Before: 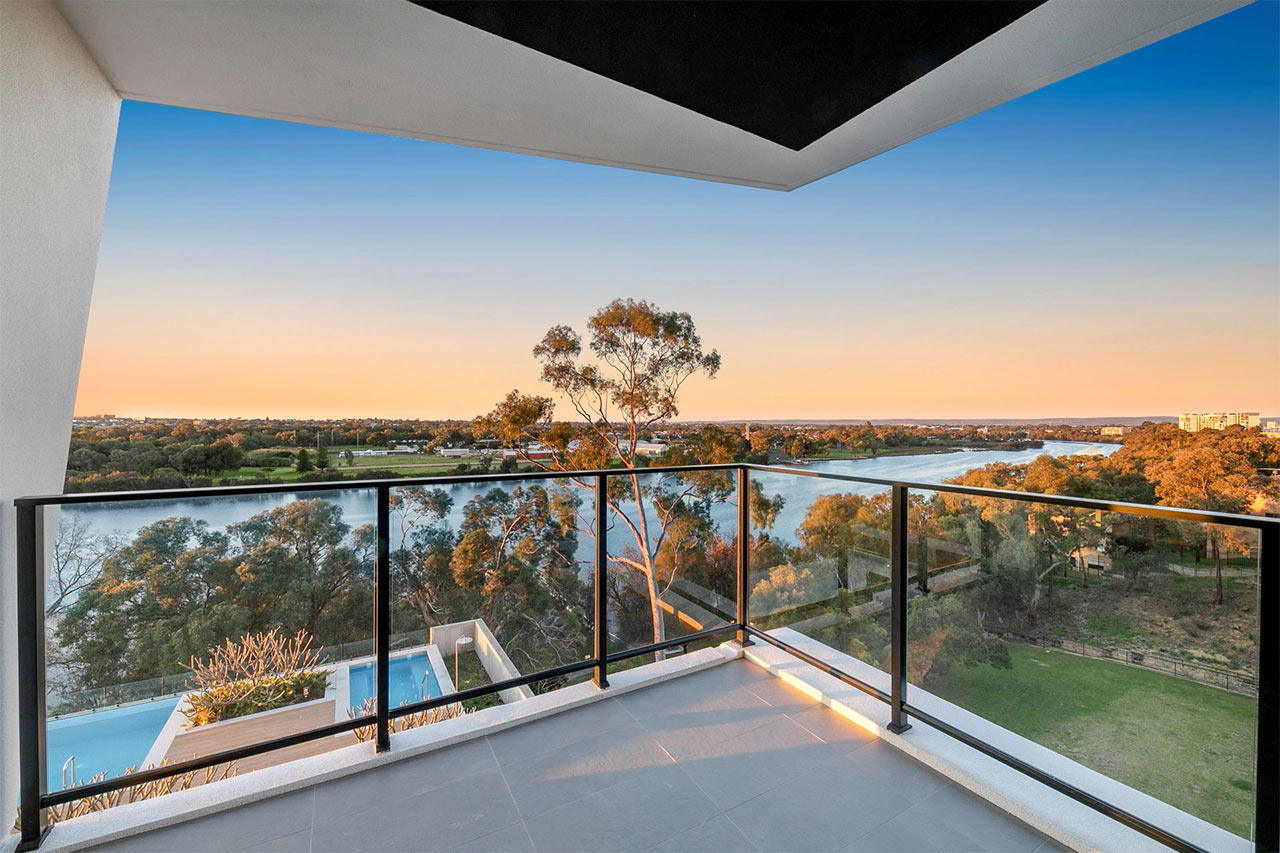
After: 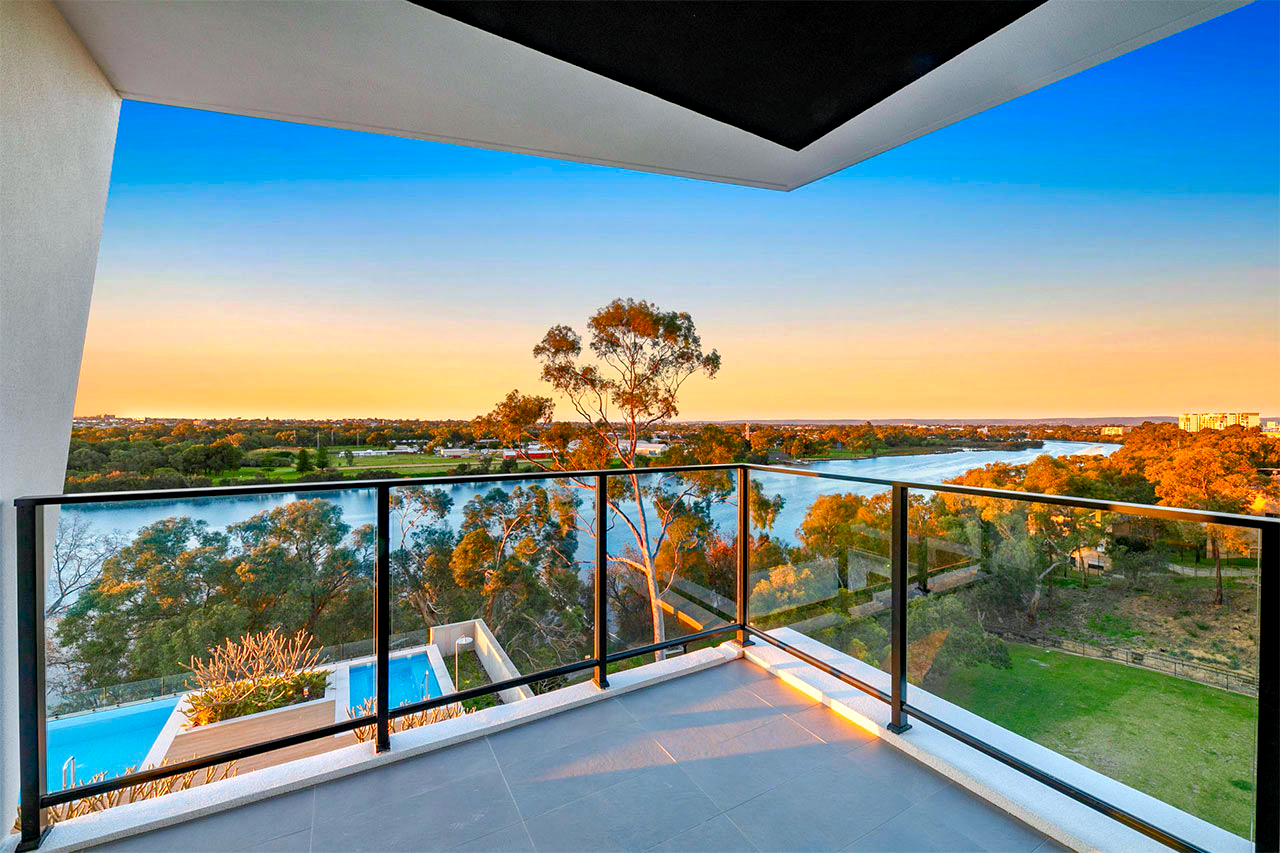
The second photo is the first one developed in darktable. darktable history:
color balance rgb: shadows lift › hue 85.98°, perceptual saturation grading › global saturation 20%, perceptual saturation grading › highlights -25.417%, perceptual saturation grading › shadows 25.086%, global vibrance 19.708%
tone equalizer: -8 EV -0.563 EV, edges refinement/feathering 500, mask exposure compensation -1.57 EV, preserve details no
exposure: exposure 0.214 EV, compensate highlight preservation false
shadows and highlights: soften with gaussian
tone curve: curves: ch0 [(0, 0) (0.003, 0.003) (0.011, 0.011) (0.025, 0.025) (0.044, 0.045) (0.069, 0.07) (0.1, 0.1) (0.136, 0.137) (0.177, 0.179) (0.224, 0.226) (0.277, 0.279) (0.335, 0.338) (0.399, 0.402) (0.468, 0.472) (0.543, 0.547) (0.623, 0.628) (0.709, 0.715) (0.801, 0.807) (0.898, 0.902) (1, 1)], color space Lab, independent channels, preserve colors none
color correction: highlights b* 0.041, saturation 1.37
haze removal: compatibility mode true, adaptive false
